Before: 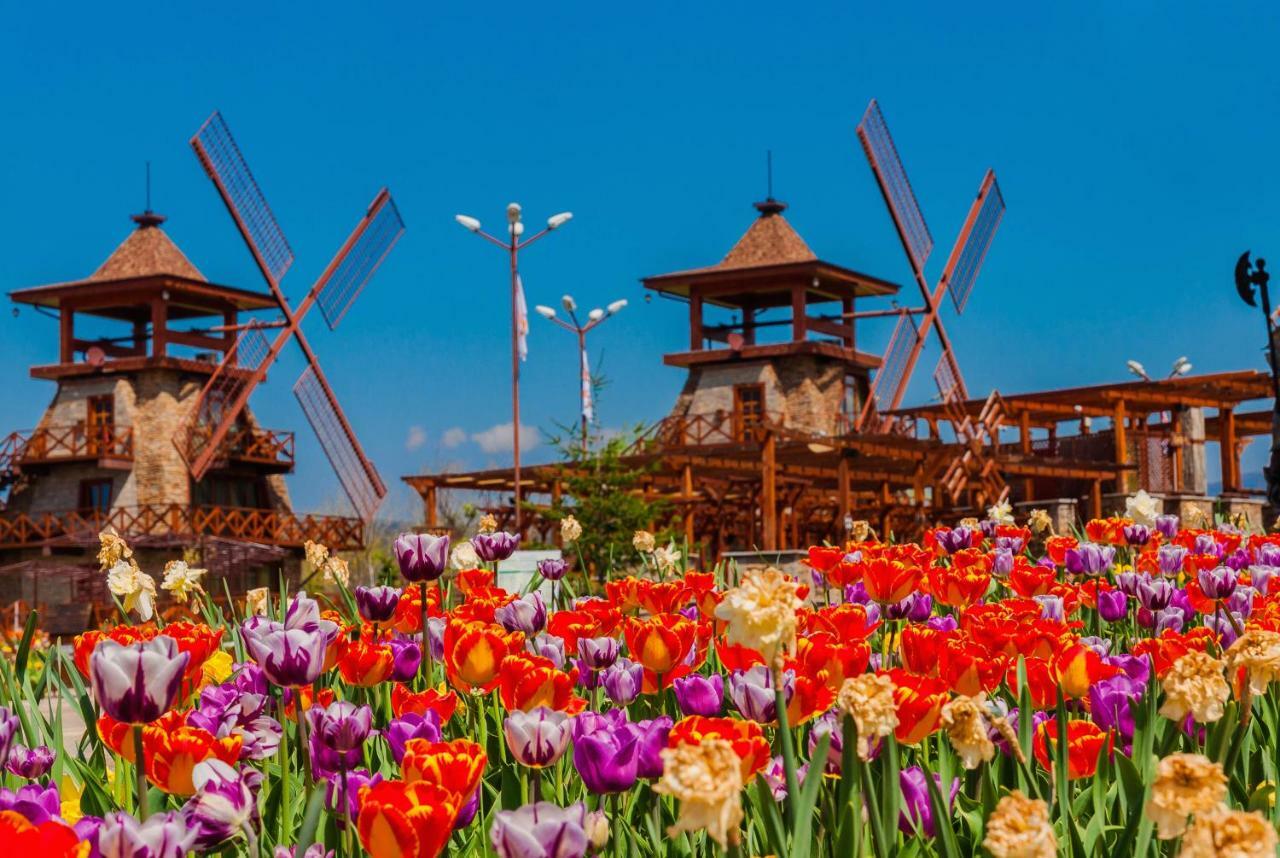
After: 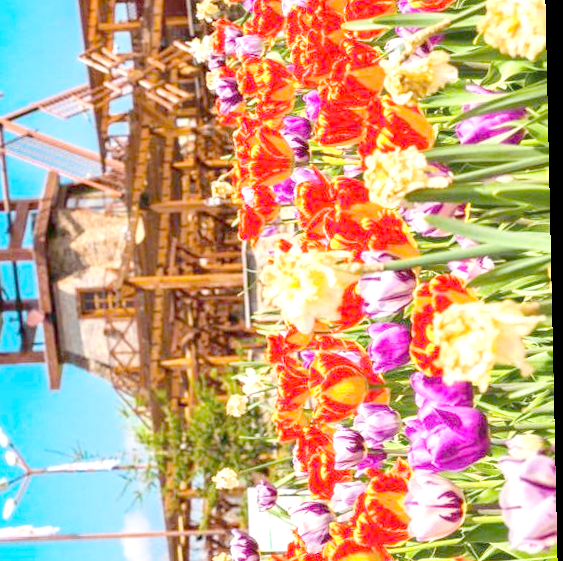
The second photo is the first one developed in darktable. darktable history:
orientation "rotate by  90 degrees": orientation rotate 90°
crop: left 36.005%, top 18.293%, right 0.31%, bottom 38.444%
white balance: emerald 1
tone equalizer "contrast tone curve: medium": -8 EV -0.75 EV, -7 EV -0.7 EV, -6 EV -0.6 EV, -5 EV -0.4 EV, -3 EV 0.4 EV, -2 EV 0.6 EV, -1 EV 0.7 EV, +0 EV 0.75 EV, edges refinement/feathering 500, mask exposure compensation -1.57 EV, preserve details no
rotate and perspective: rotation -1.24°, automatic cropping off
